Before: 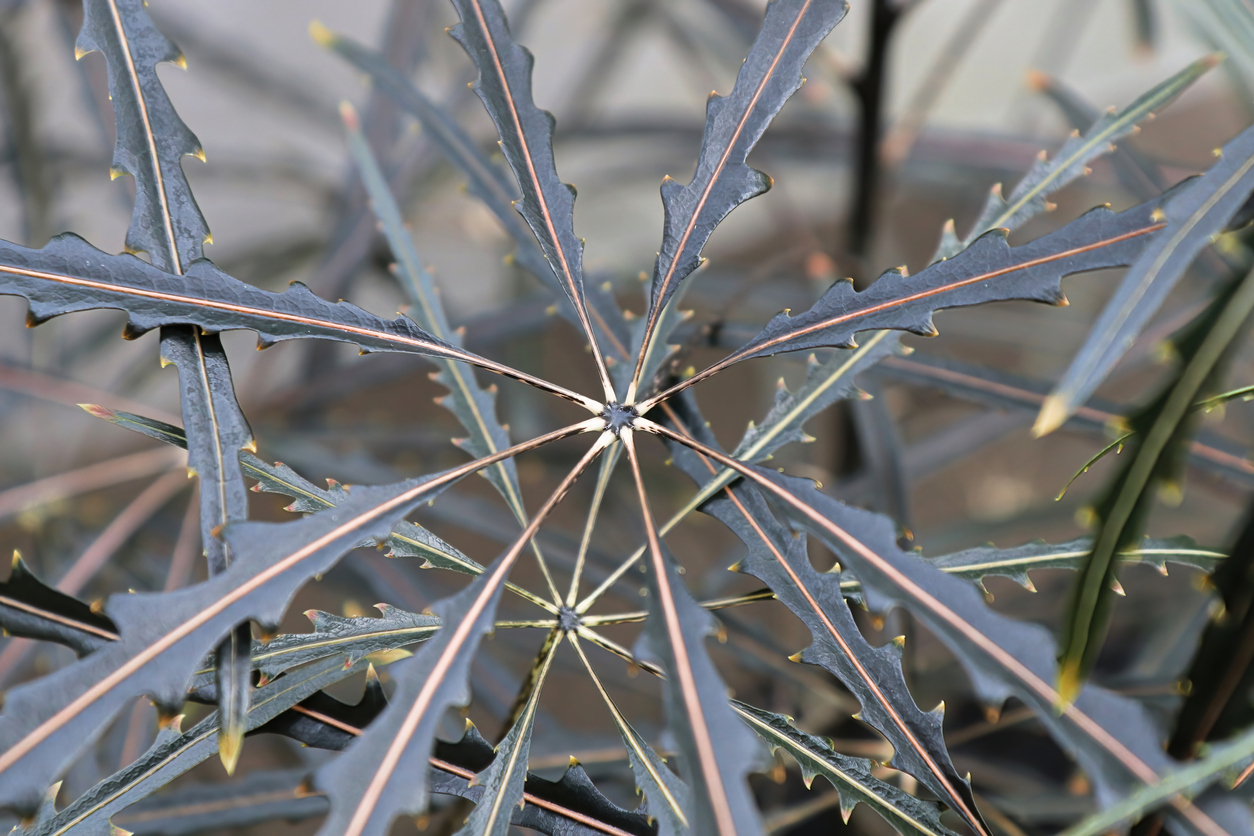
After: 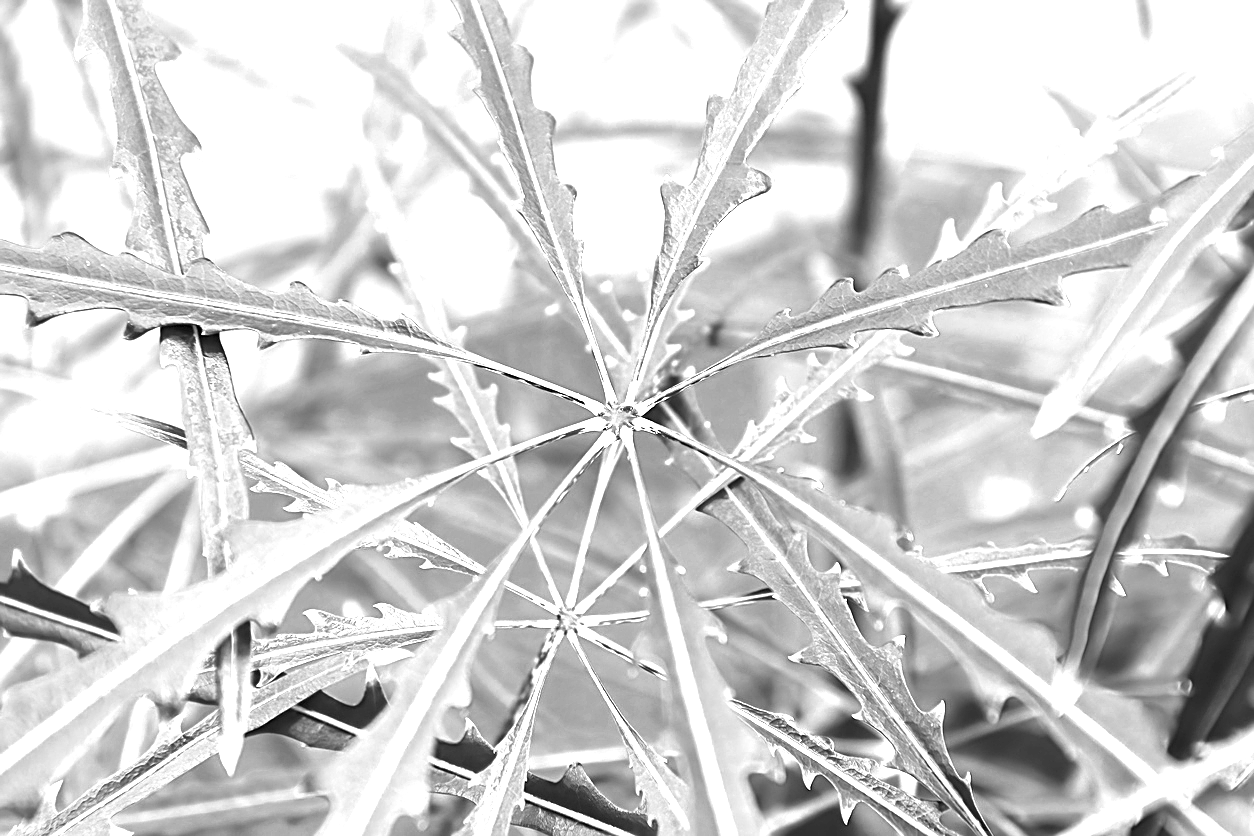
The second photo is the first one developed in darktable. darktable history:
sharpen: on, module defaults
exposure: black level correction 0, exposure 2.33 EV, compensate highlight preservation false
color zones: curves: ch0 [(0.002, 0.593) (0.143, 0.417) (0.285, 0.541) (0.455, 0.289) (0.608, 0.327) (0.727, 0.283) (0.869, 0.571) (1, 0.603)]; ch1 [(0, 0) (0.143, 0) (0.286, 0) (0.429, 0) (0.571, 0) (0.714, 0) (0.857, 0)]
